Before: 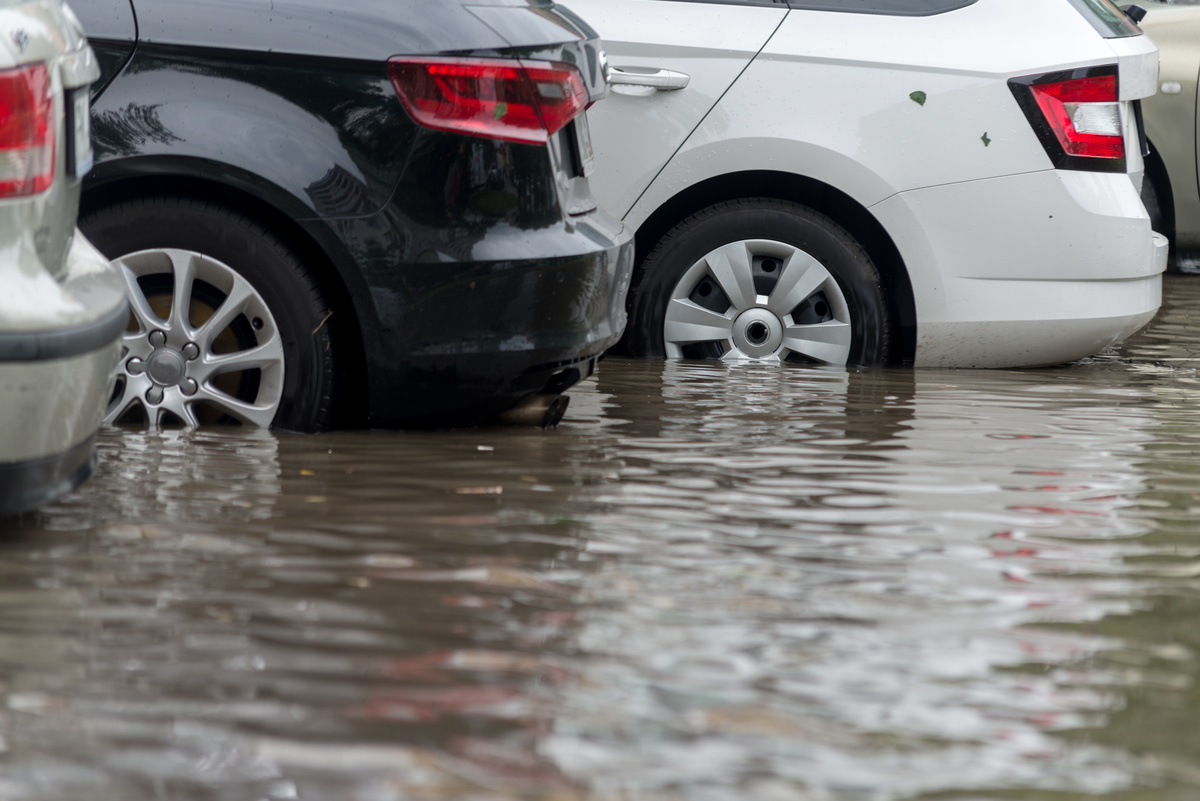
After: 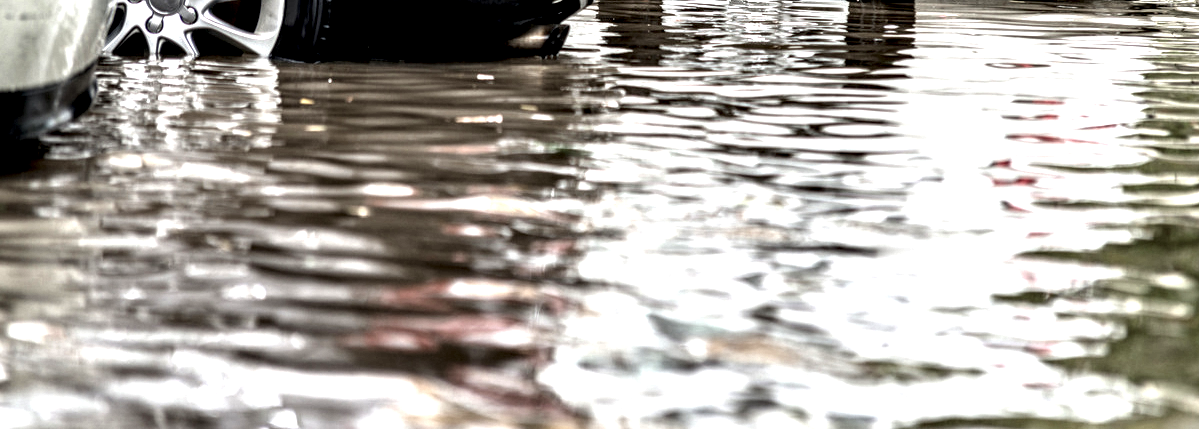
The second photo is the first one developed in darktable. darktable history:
exposure: black level correction 0, exposure 1.095 EV, compensate highlight preservation false
local contrast: highlights 115%, shadows 42%, detail 294%
crop and rotate: top 46.394%, right 0.056%
